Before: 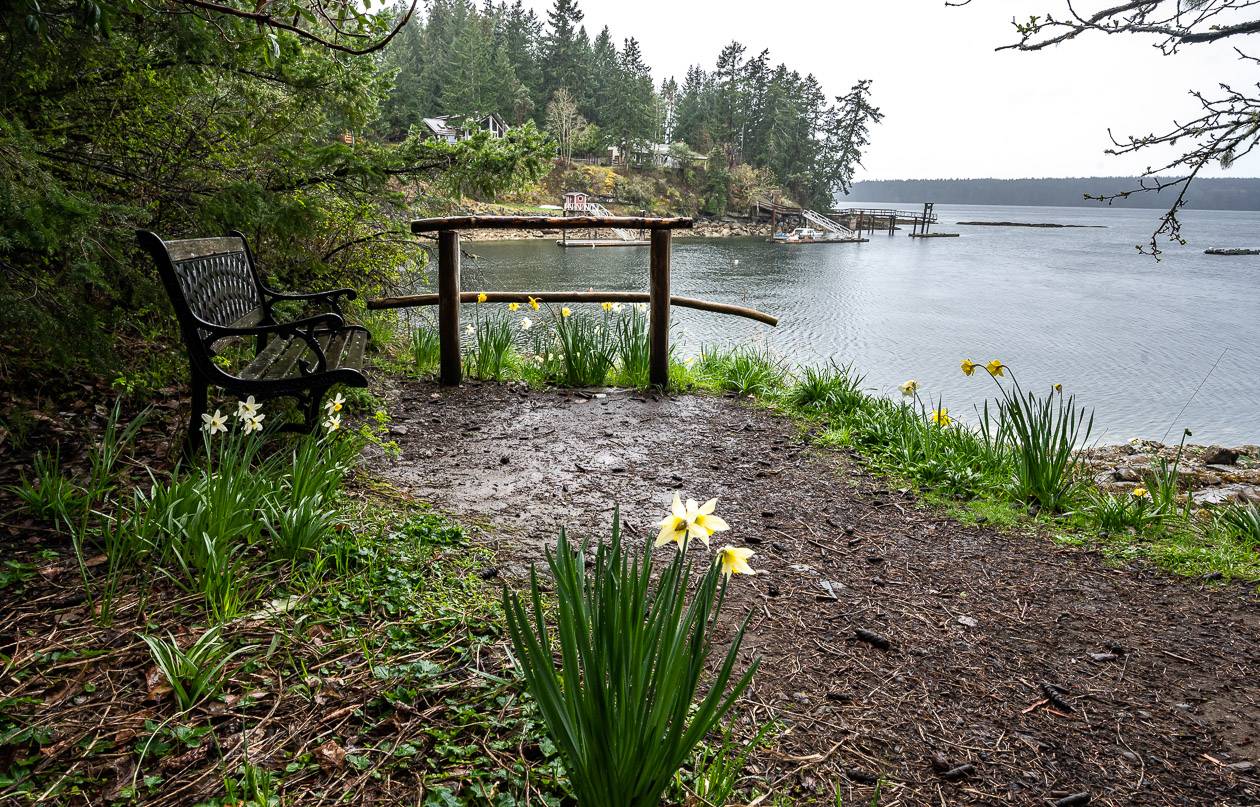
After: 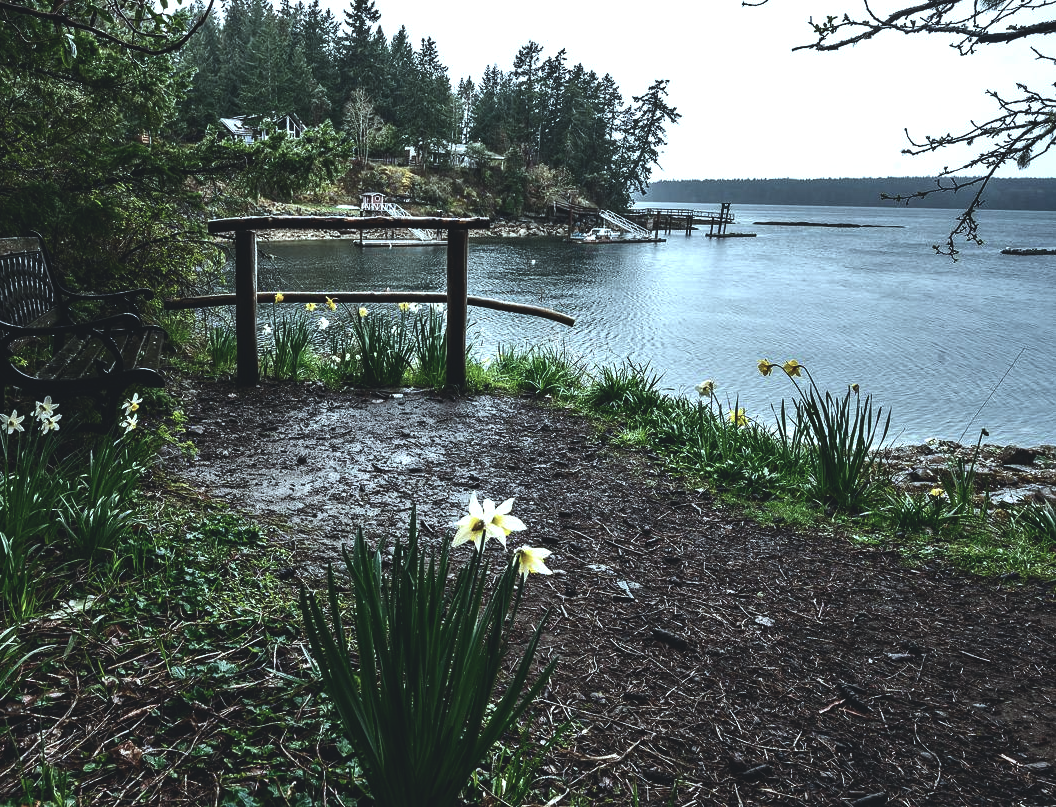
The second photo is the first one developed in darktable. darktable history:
color correction: highlights a* -12.91, highlights b* -17.64, saturation 0.696
exposure: black level correction -0.086, compensate highlight preservation false
color balance rgb: power › hue 62.13°, highlights gain › luminance 17.751%, global offset › chroma 0.065%, global offset › hue 253.65°, perceptual saturation grading › global saturation 11.715%
crop: left 16.131%
contrast brightness saturation: contrast 0.092, brightness -0.573, saturation 0.167
